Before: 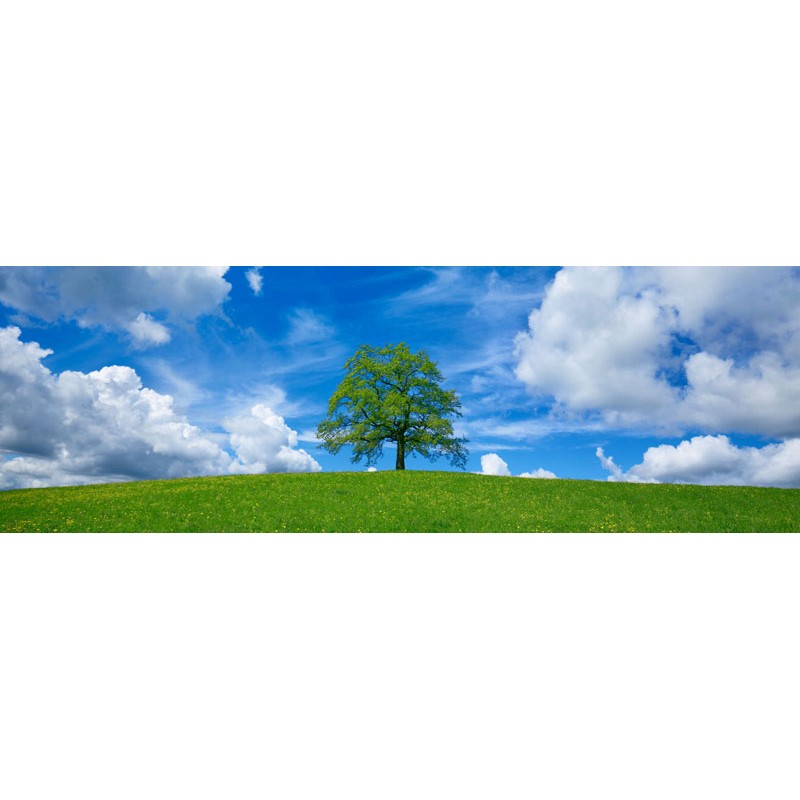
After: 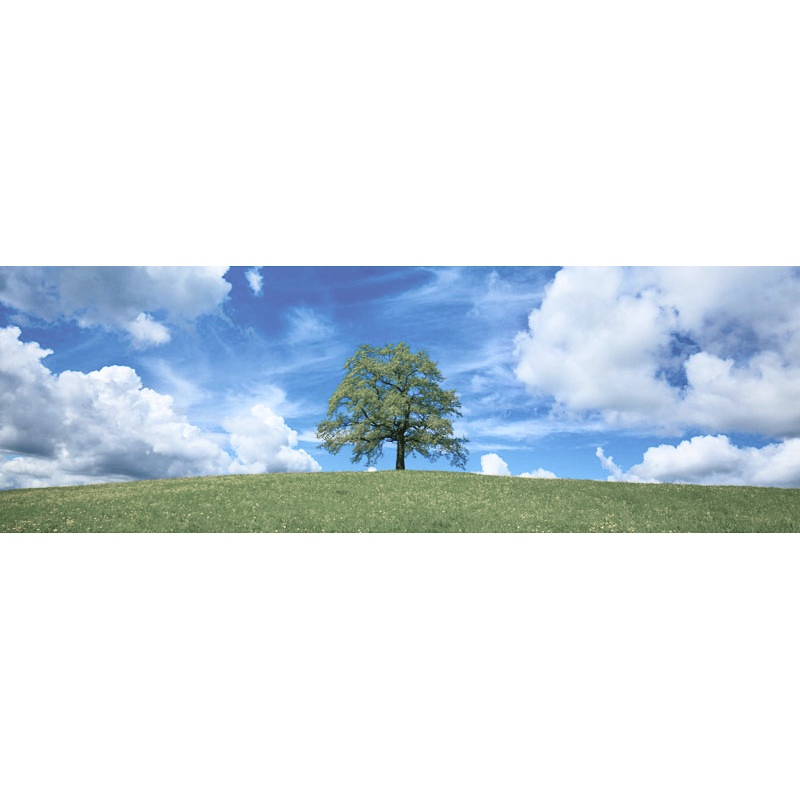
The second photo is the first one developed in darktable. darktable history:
color zones: curves: ch1 [(0.238, 0.163) (0.476, 0.2) (0.733, 0.322) (0.848, 0.134)]
contrast brightness saturation: contrast 0.2, brightness 0.16, saturation 0.22
